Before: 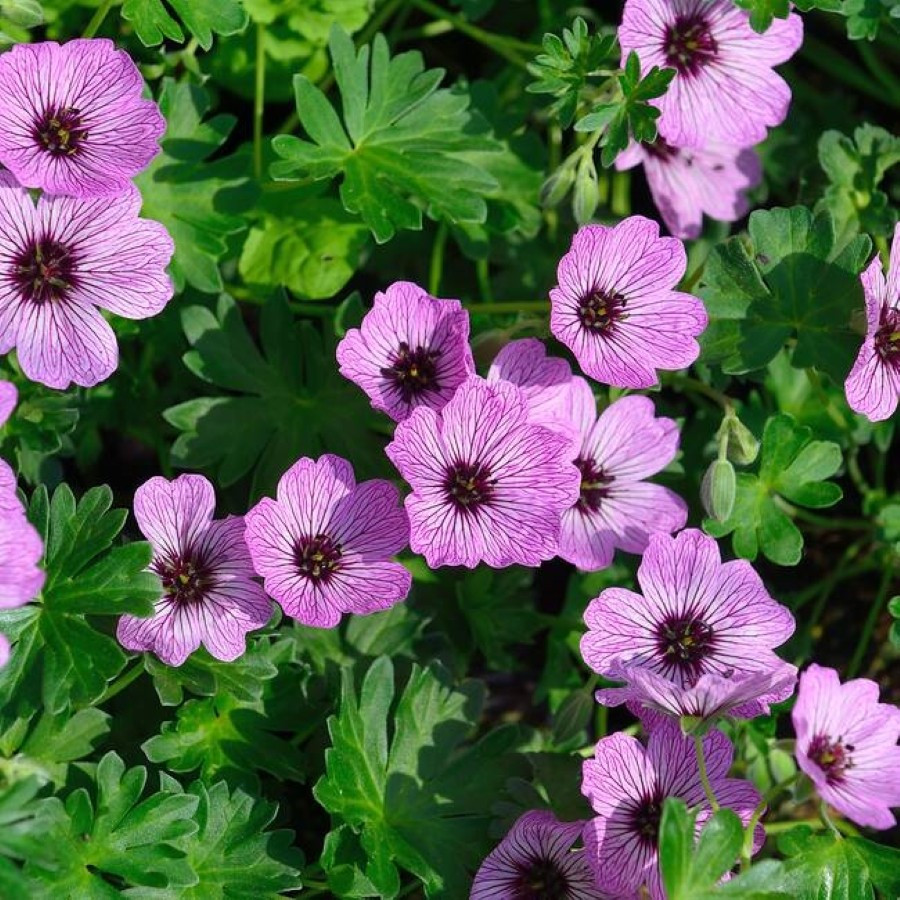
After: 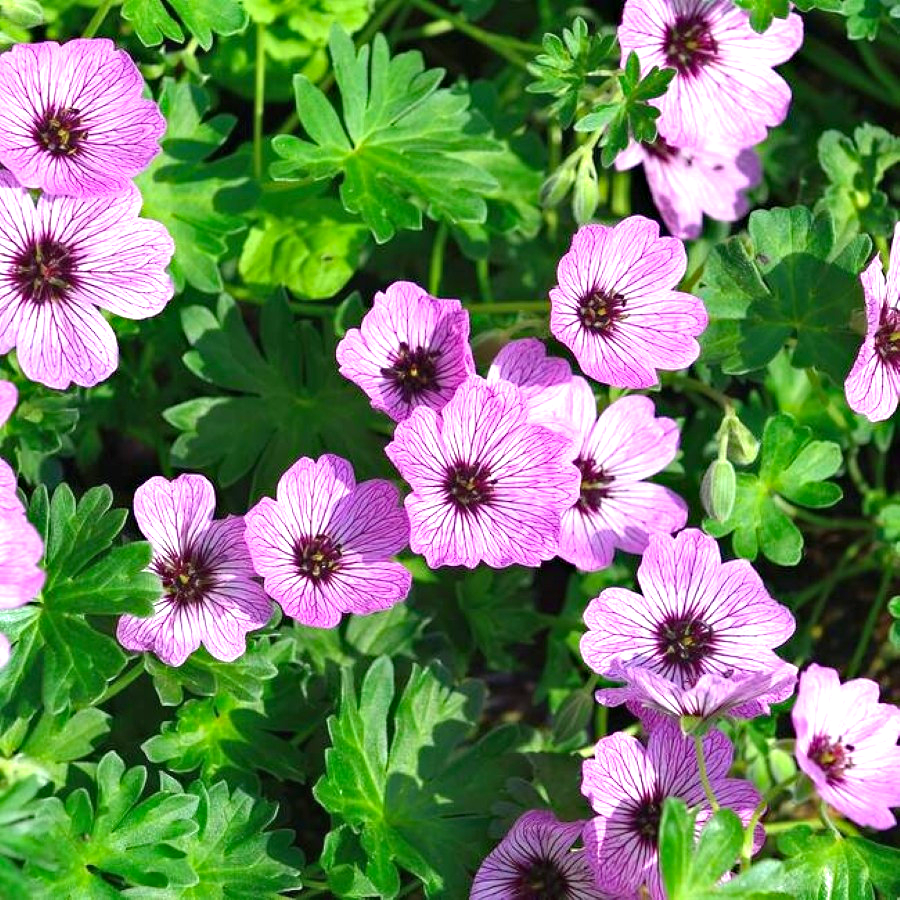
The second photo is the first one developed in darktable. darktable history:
local contrast: mode bilateral grid, contrast 100, coarseness 100, detail 91%, midtone range 0.2
exposure: black level correction 0, exposure 0.95 EV, compensate exposure bias true, compensate highlight preservation false
white balance: emerald 1
haze removal: compatibility mode true, adaptive false
